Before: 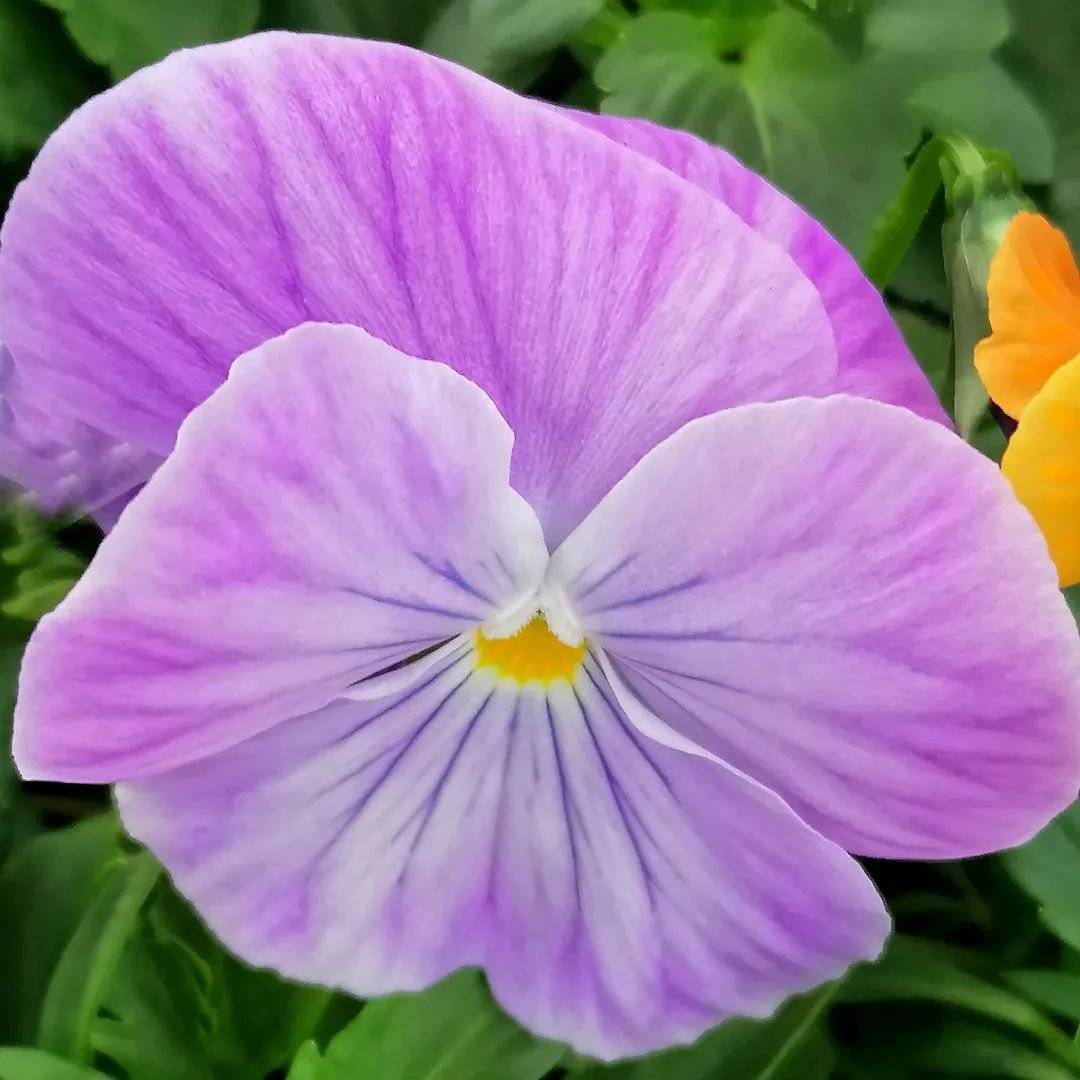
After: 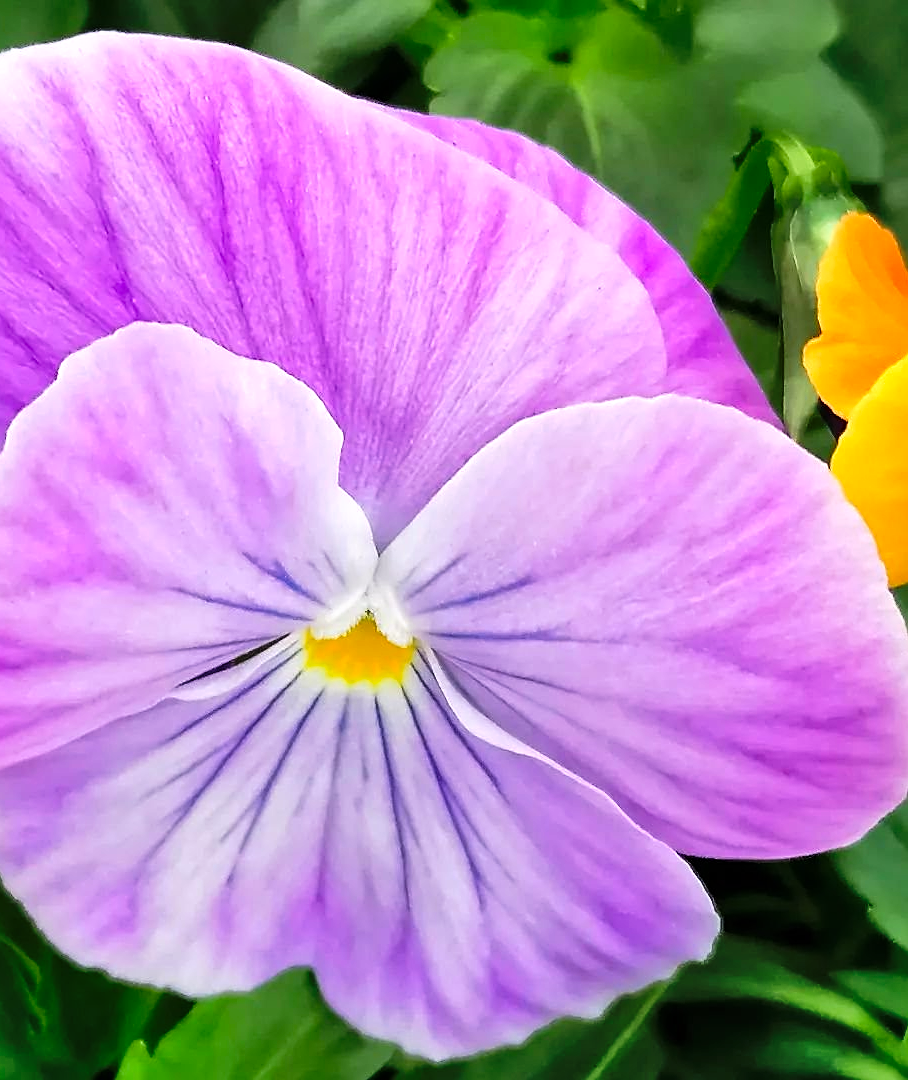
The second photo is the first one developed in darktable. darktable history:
sharpen: on, module defaults
shadows and highlights: shadows 74.51, highlights -24.16, soften with gaussian
tone curve: curves: ch0 [(0, 0) (0.003, 0.002) (0.011, 0.006) (0.025, 0.014) (0.044, 0.025) (0.069, 0.039) (0.1, 0.056) (0.136, 0.082) (0.177, 0.116) (0.224, 0.163) (0.277, 0.233) (0.335, 0.311) (0.399, 0.396) (0.468, 0.488) (0.543, 0.588) (0.623, 0.695) (0.709, 0.809) (0.801, 0.912) (0.898, 0.997) (1, 1)], preserve colors none
crop: left 15.916%
